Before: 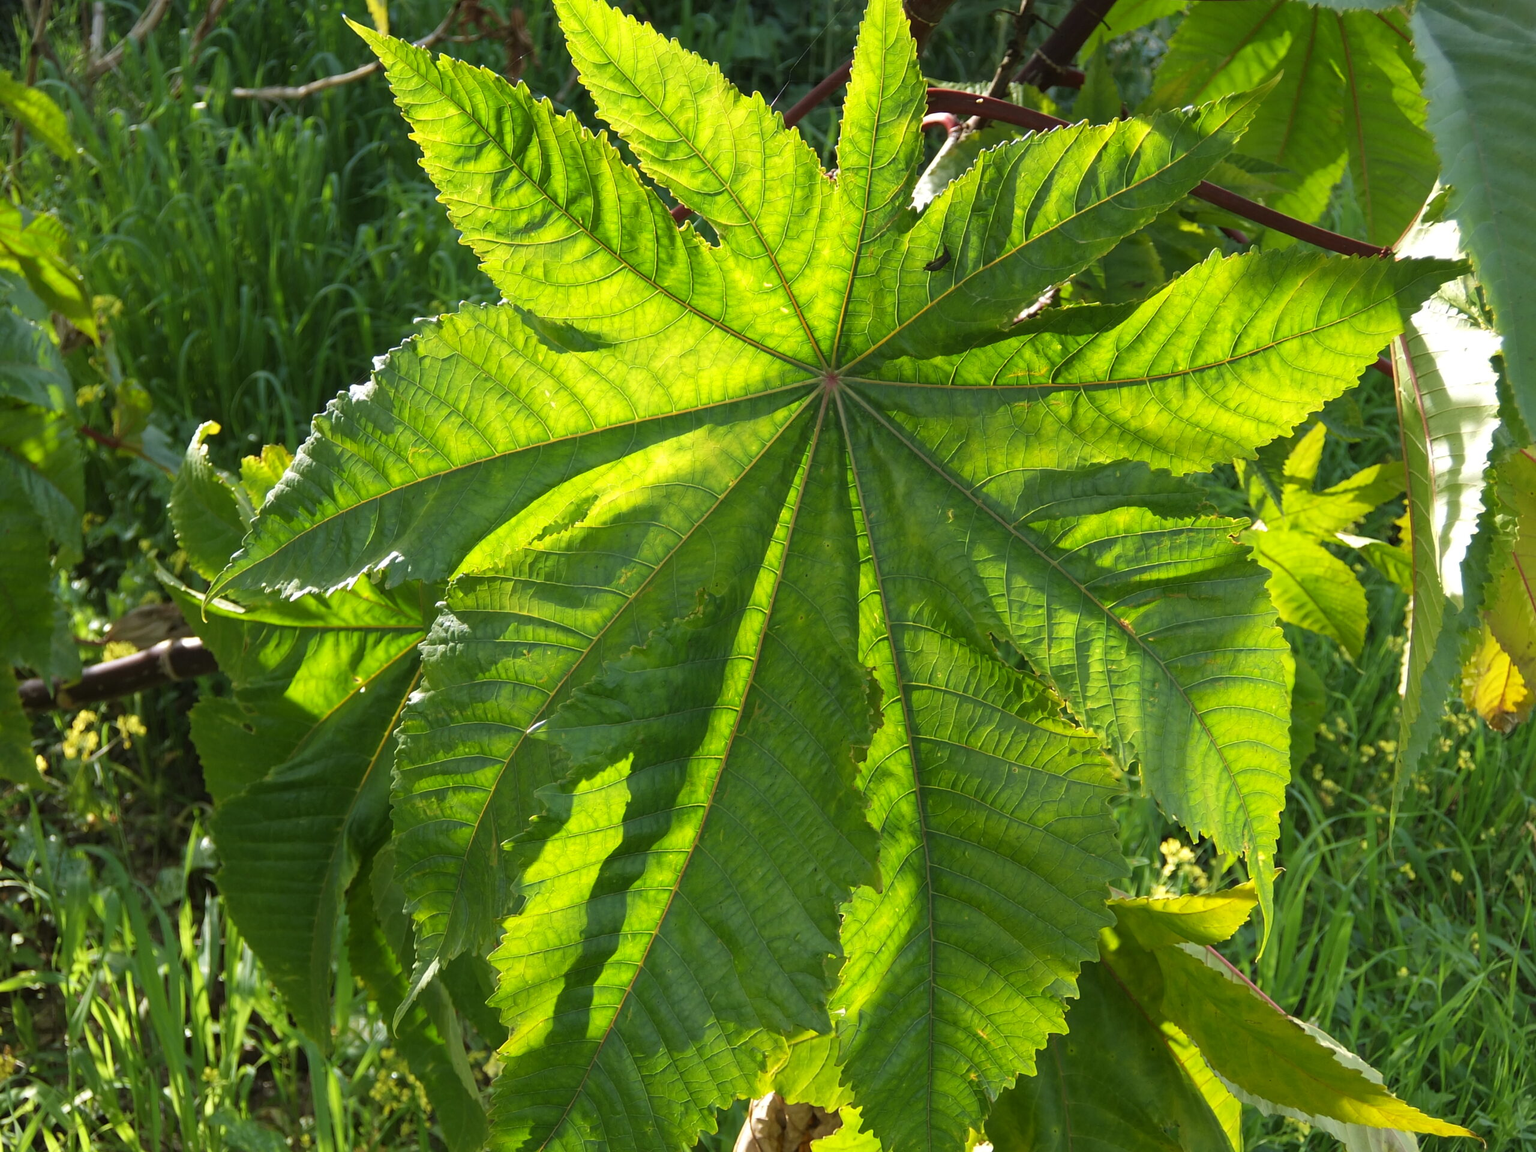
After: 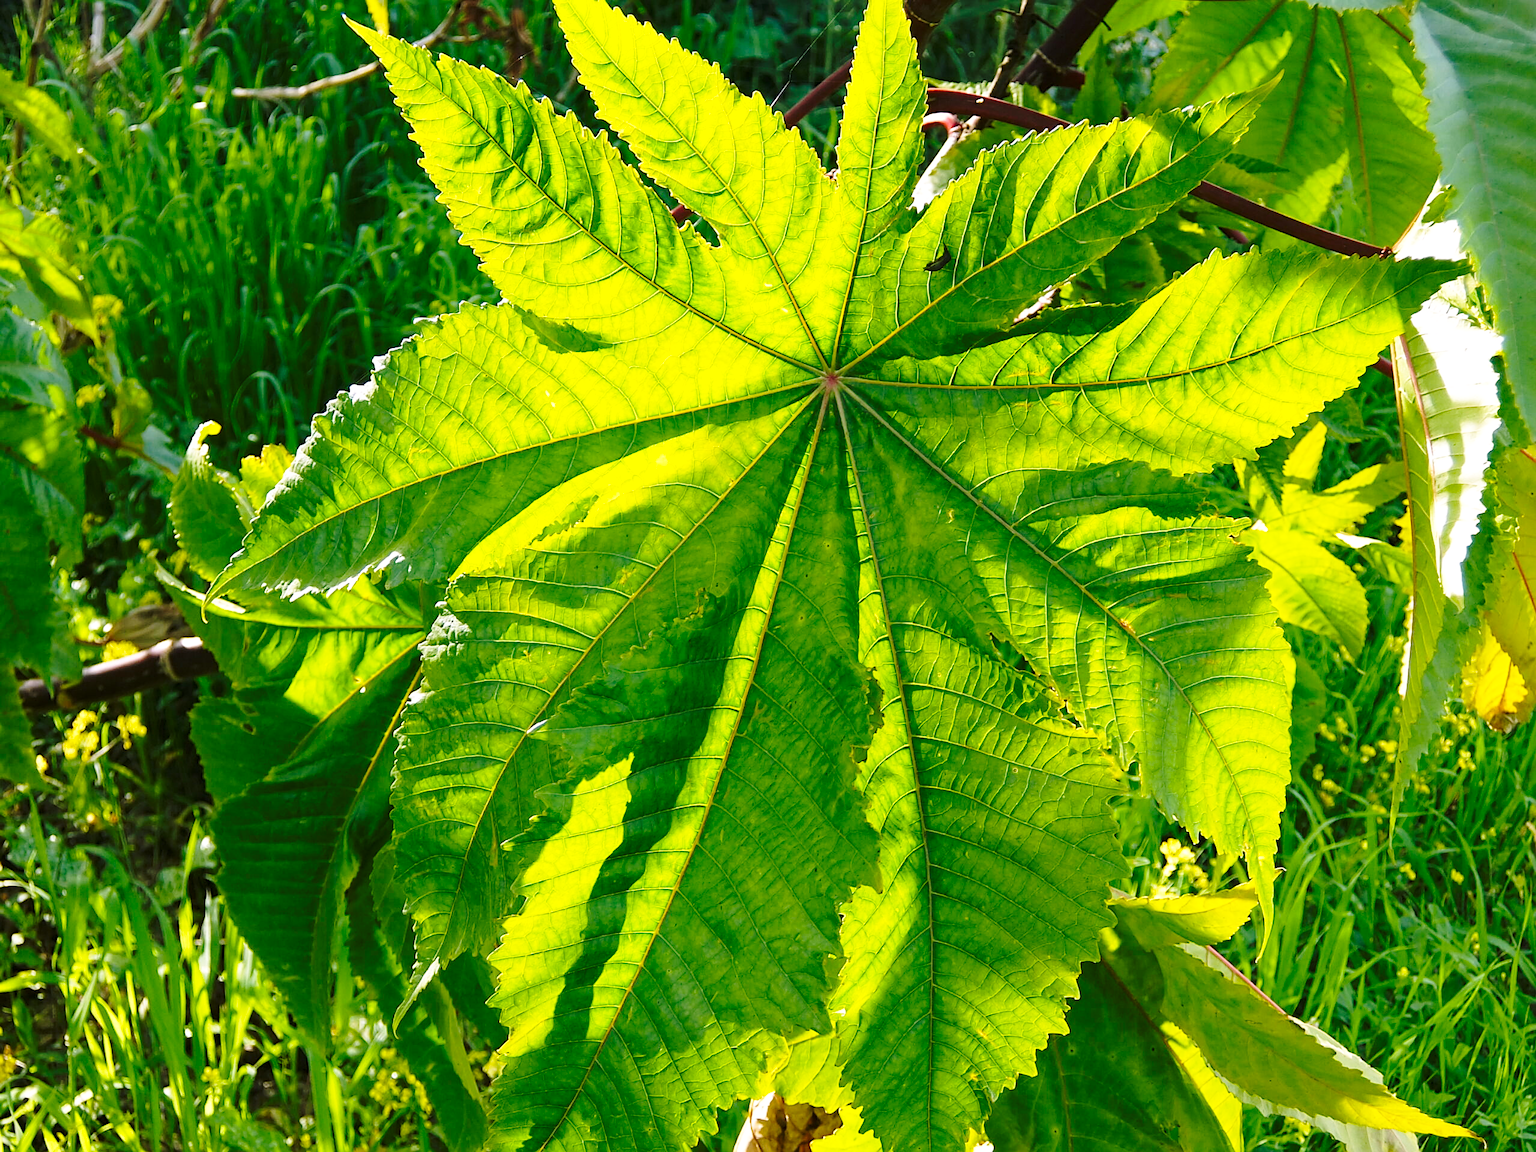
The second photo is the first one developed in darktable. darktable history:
base curve: curves: ch0 [(0, 0) (0.036, 0.037) (0.121, 0.228) (0.46, 0.76) (0.859, 0.983) (1, 1)], preserve colors none
sharpen: on, module defaults
color balance rgb: shadows lift › chroma 2%, shadows lift › hue 217.2°, power › chroma 0.25%, power › hue 60°, highlights gain › chroma 1.5%, highlights gain › hue 309.6°, global offset › luminance -0.25%, perceptual saturation grading › global saturation 15%, global vibrance 15%
